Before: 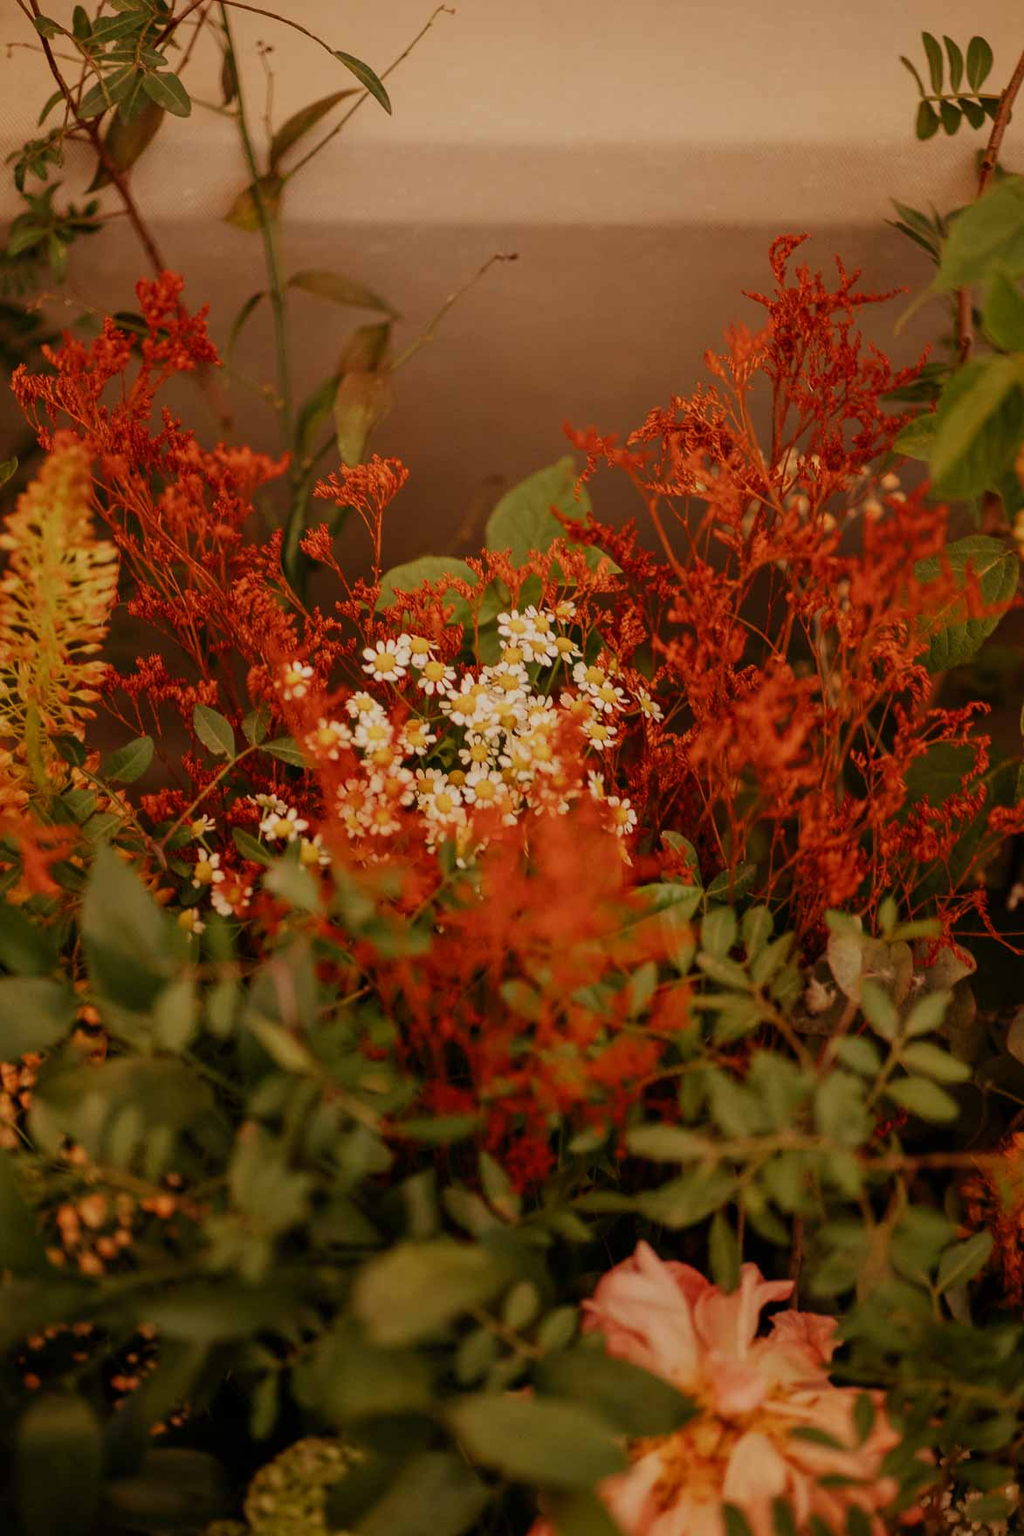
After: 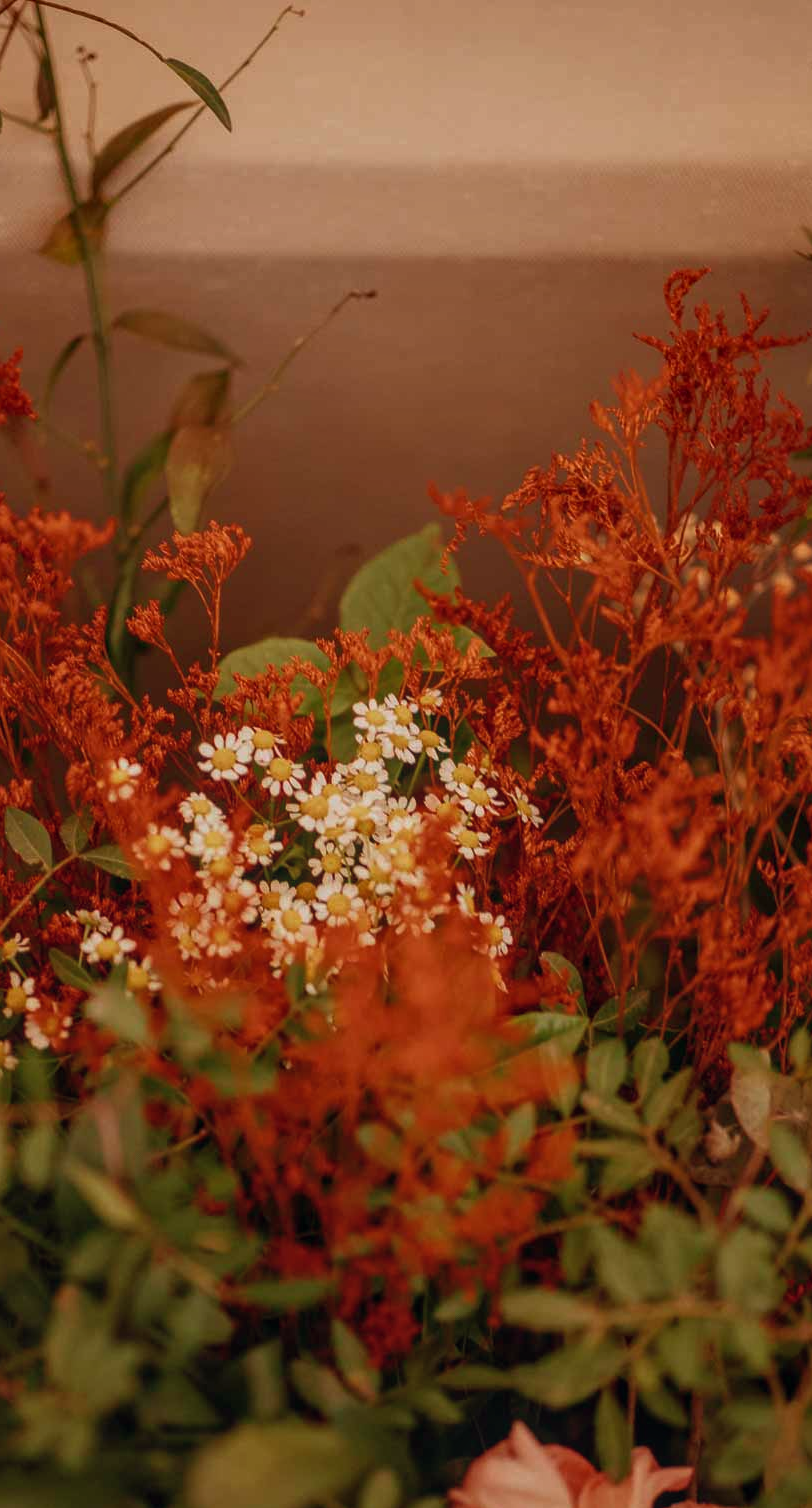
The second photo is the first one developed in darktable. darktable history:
crop: left 18.528%, right 12.221%, bottom 14.279%
tone curve: curves: ch0 [(0.001, 0.042) (0.128, 0.16) (0.452, 0.42) (0.603, 0.566) (0.754, 0.733) (1, 1)]; ch1 [(0, 0) (0.325, 0.327) (0.412, 0.441) (0.473, 0.466) (0.5, 0.499) (0.549, 0.558) (0.617, 0.625) (0.713, 0.7) (1, 1)]; ch2 [(0, 0) (0.386, 0.397) (0.445, 0.47) (0.505, 0.498) (0.529, 0.524) (0.574, 0.569) (0.652, 0.641) (1, 1)], color space Lab, independent channels, preserve colors none
local contrast: on, module defaults
